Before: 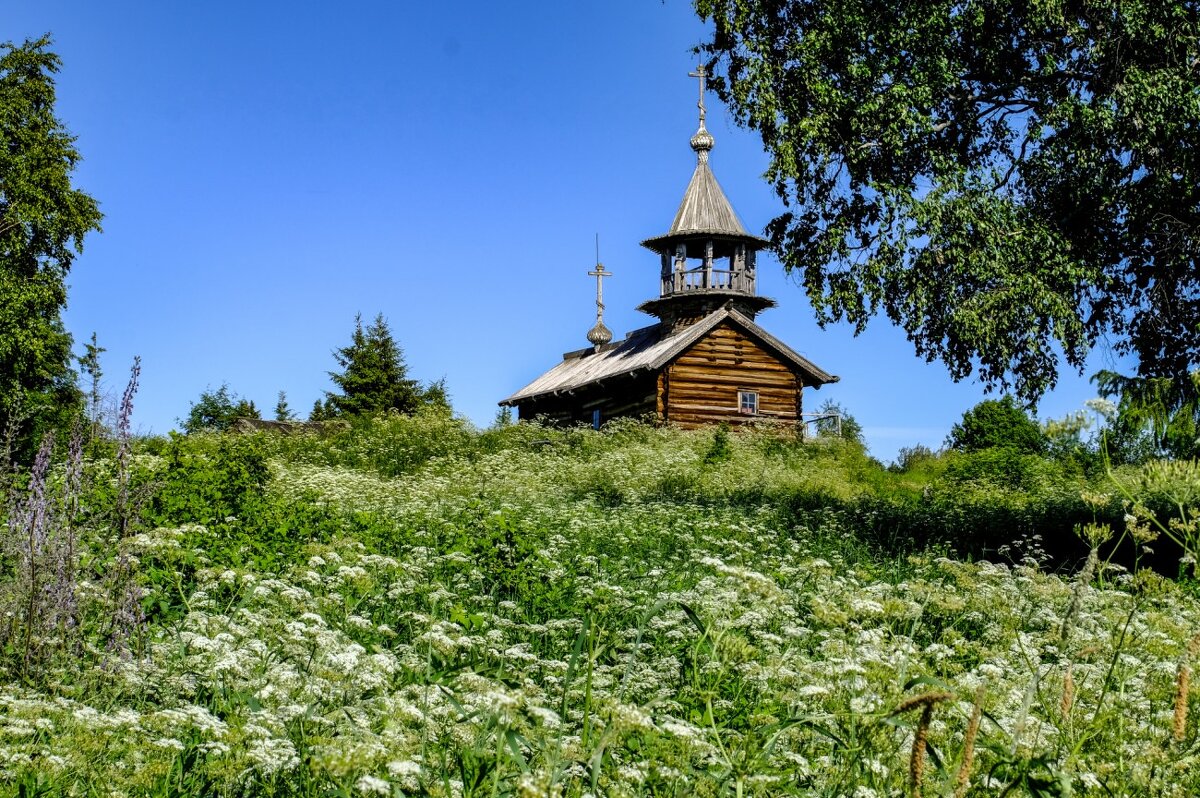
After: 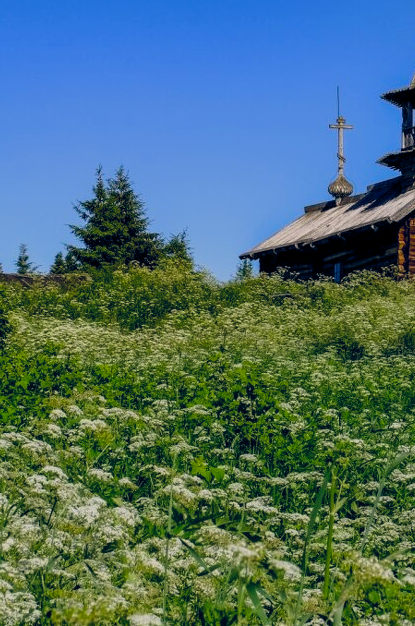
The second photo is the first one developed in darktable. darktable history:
exposure: compensate exposure bias true, compensate highlight preservation false
color balance rgb: global offset › chroma 0.153%, global offset › hue 253.68°, perceptual saturation grading › global saturation 1.781%, perceptual saturation grading › highlights -1.42%, perceptual saturation grading › mid-tones 3.725%, perceptual saturation grading › shadows 8.911%
color correction: highlights a* 3.24, highlights b* 1.95, saturation 1.21
crop and rotate: left 21.593%, top 18.537%, right 43.748%, bottom 2.972%
